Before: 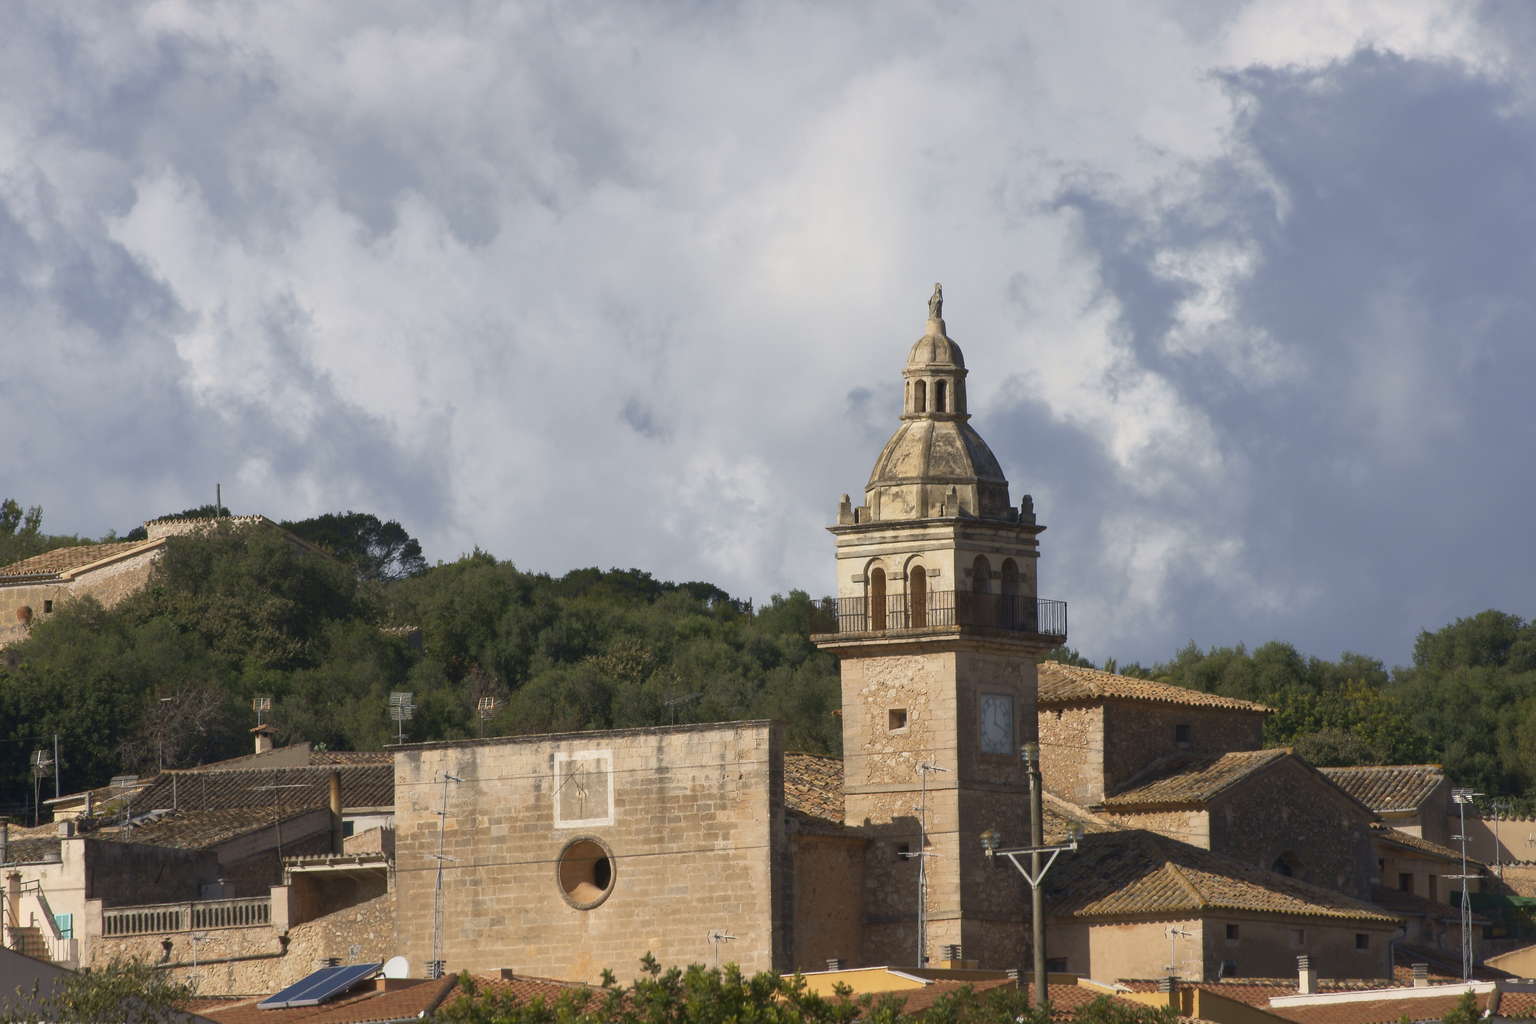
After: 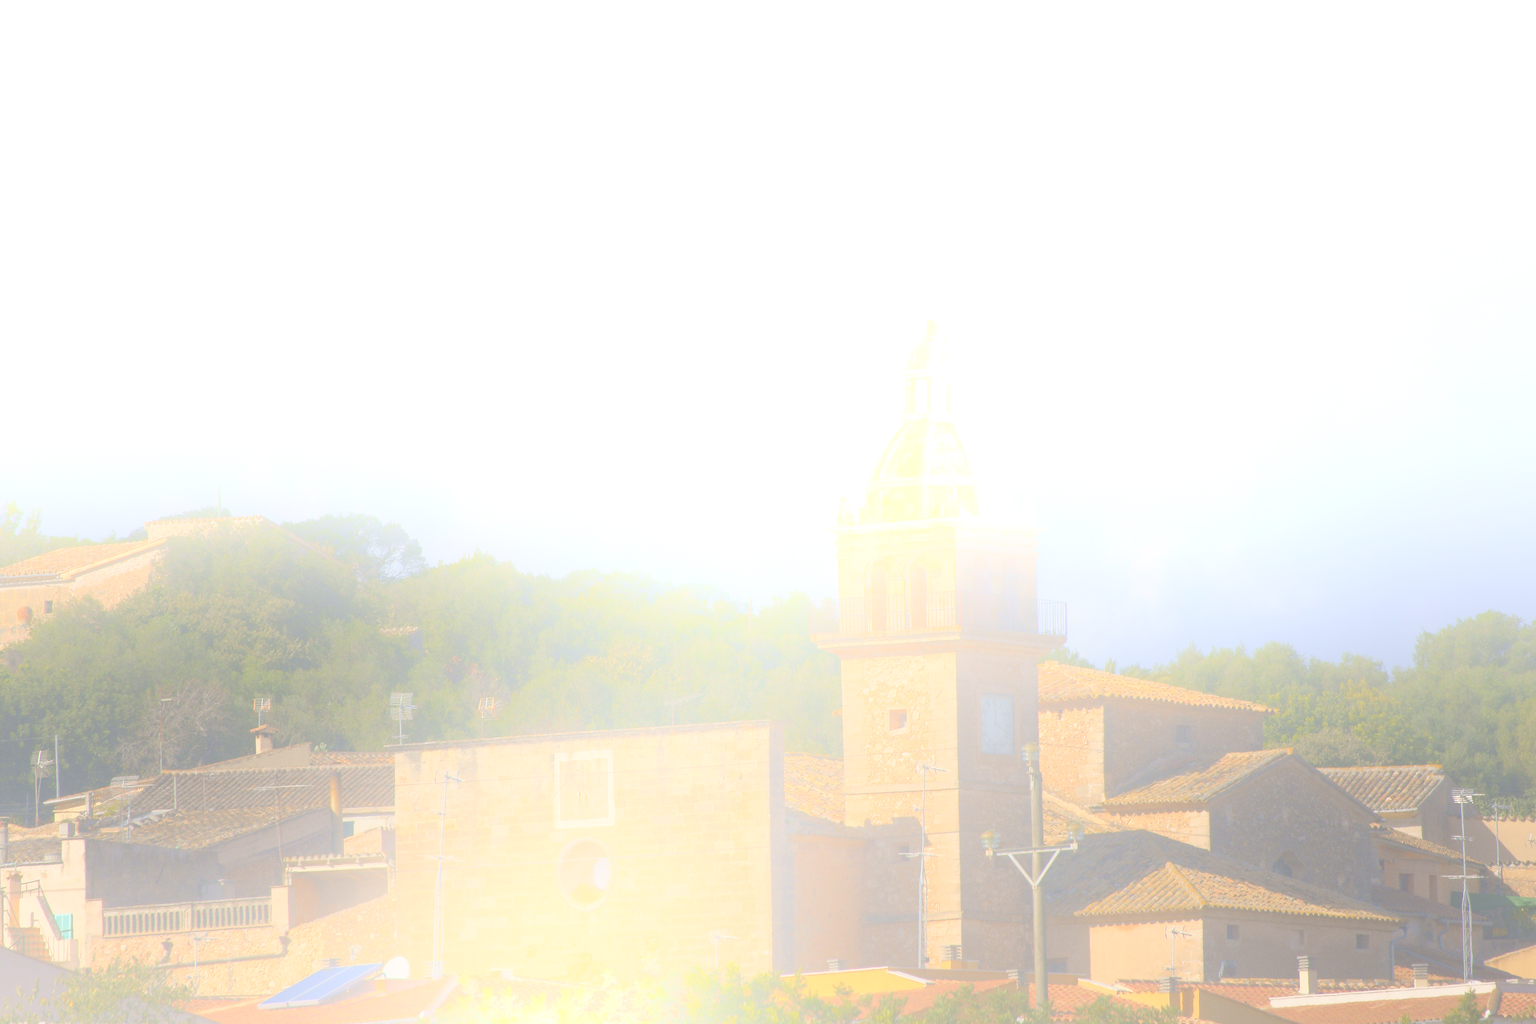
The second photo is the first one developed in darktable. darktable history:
grain: coarseness 0.09 ISO, strength 10%
bloom: size 85%, threshold 5%, strength 85%
